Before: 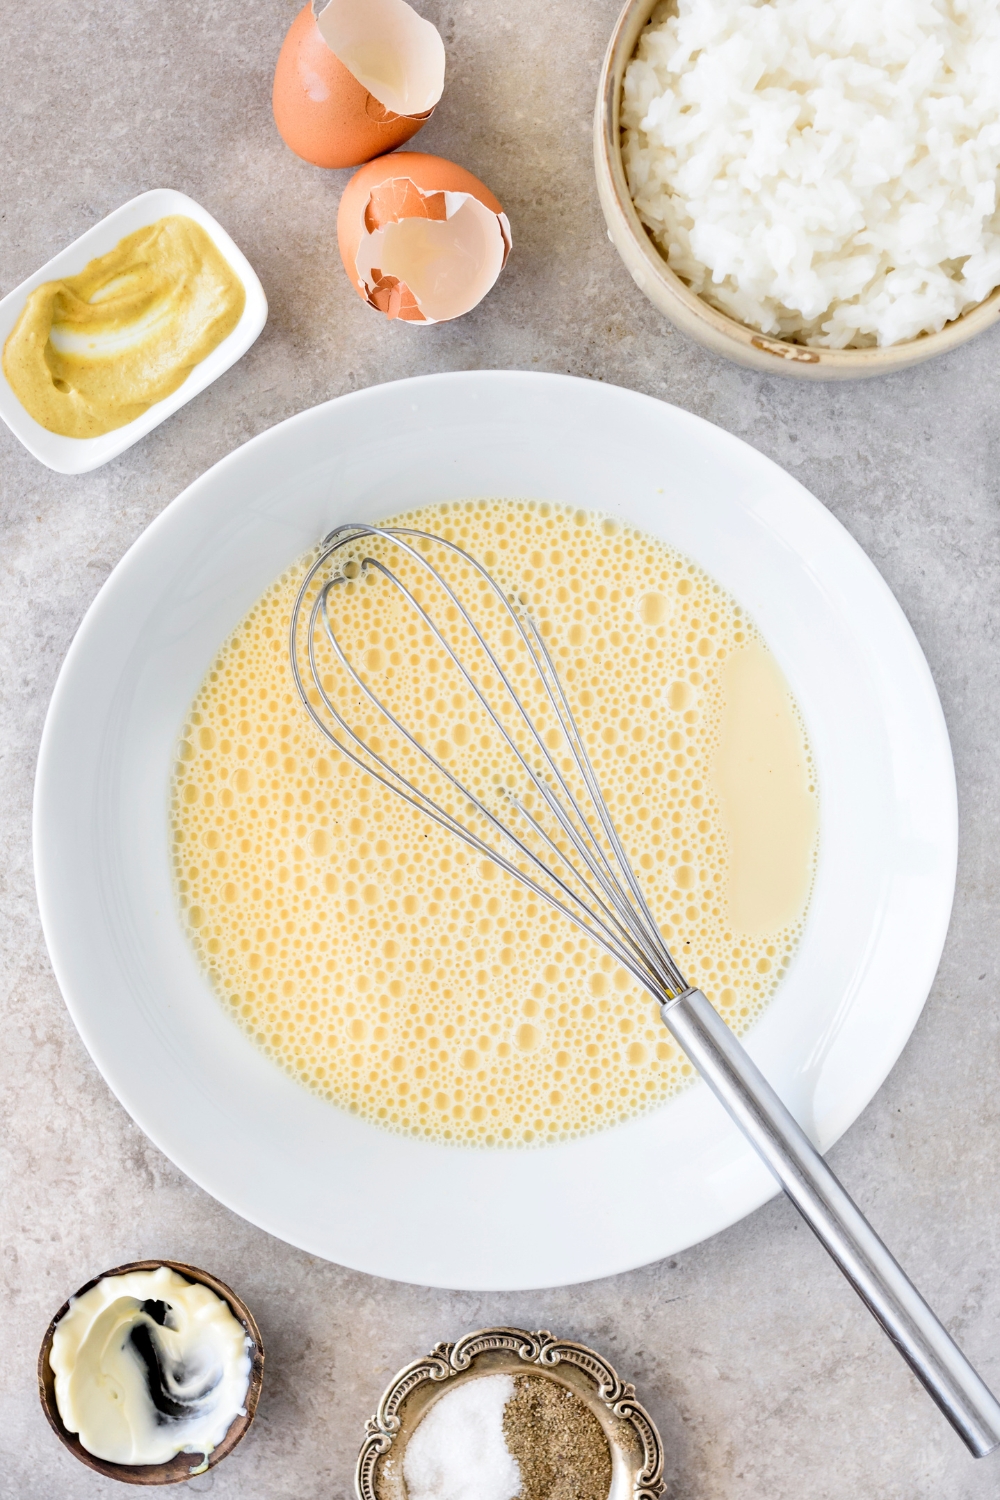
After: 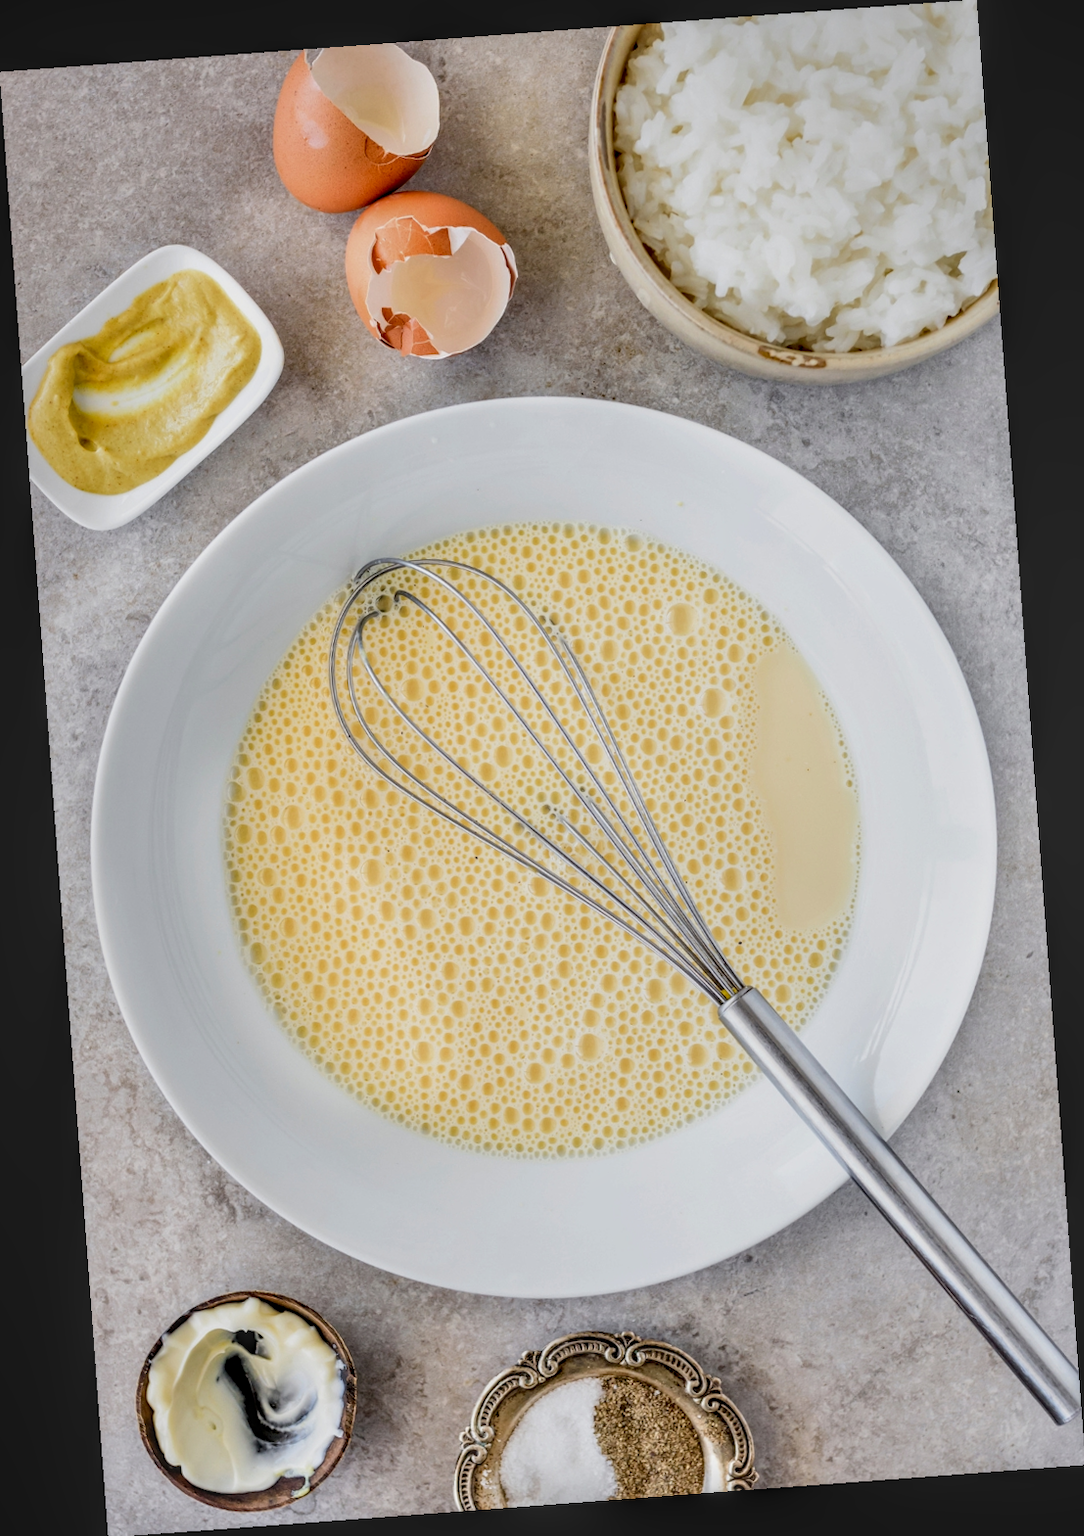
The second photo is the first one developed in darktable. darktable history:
local contrast: highlights 0%, shadows 0%, detail 133%
rotate and perspective: rotation -4.25°, automatic cropping off
tone equalizer: on, module defaults
